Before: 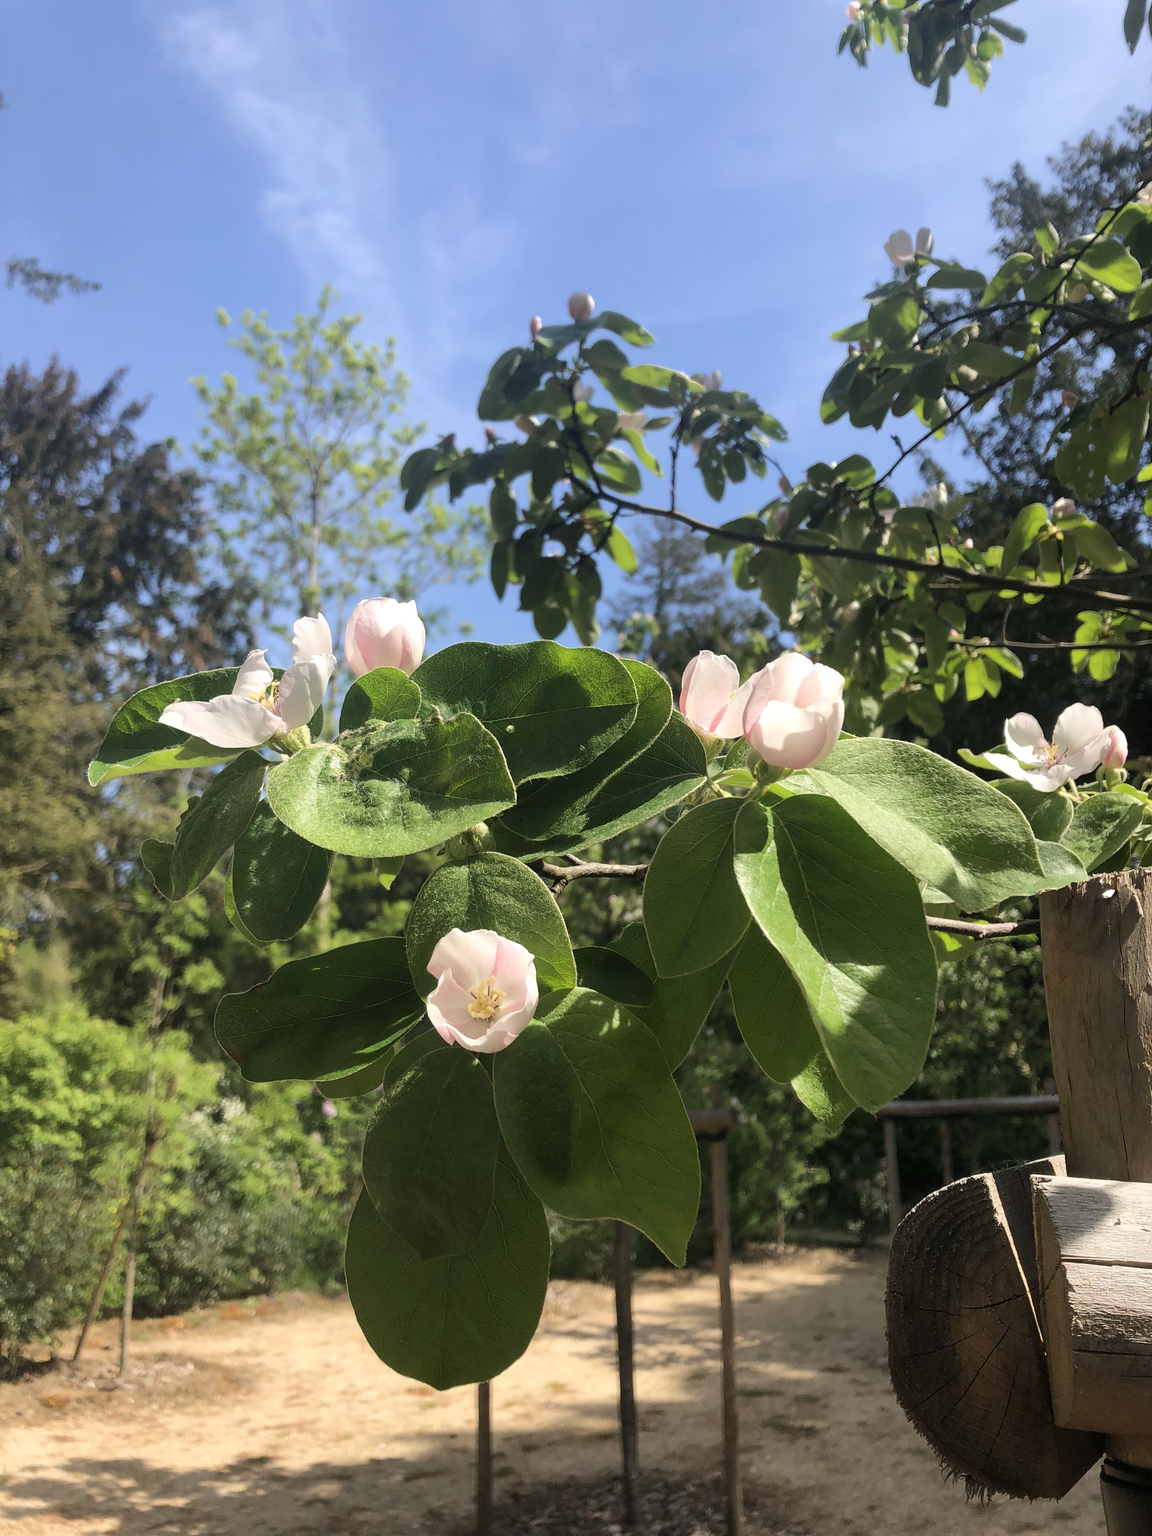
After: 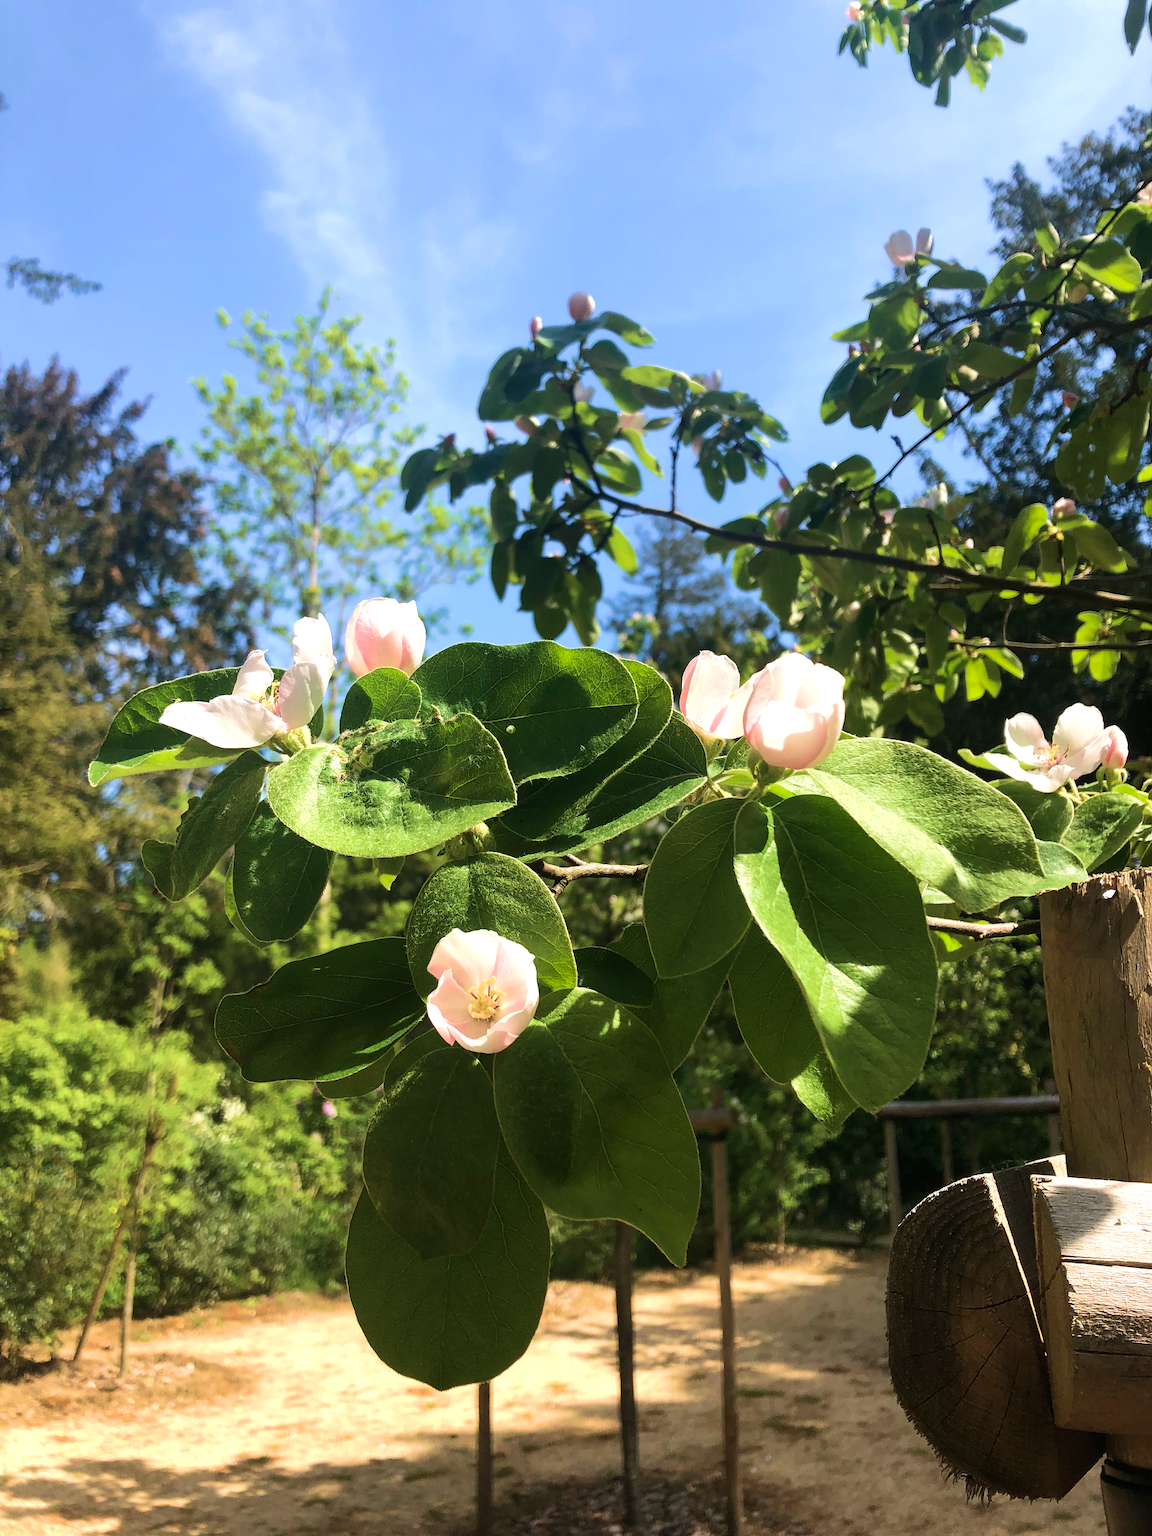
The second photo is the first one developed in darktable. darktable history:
tone equalizer: -8 EV -0.415 EV, -7 EV -0.398 EV, -6 EV -0.308 EV, -5 EV -0.189 EV, -3 EV 0.221 EV, -2 EV 0.337 EV, -1 EV 0.408 EV, +0 EV 0.433 EV, edges refinement/feathering 500, mask exposure compensation -1.57 EV, preserve details no
velvia: strength 56.05%
